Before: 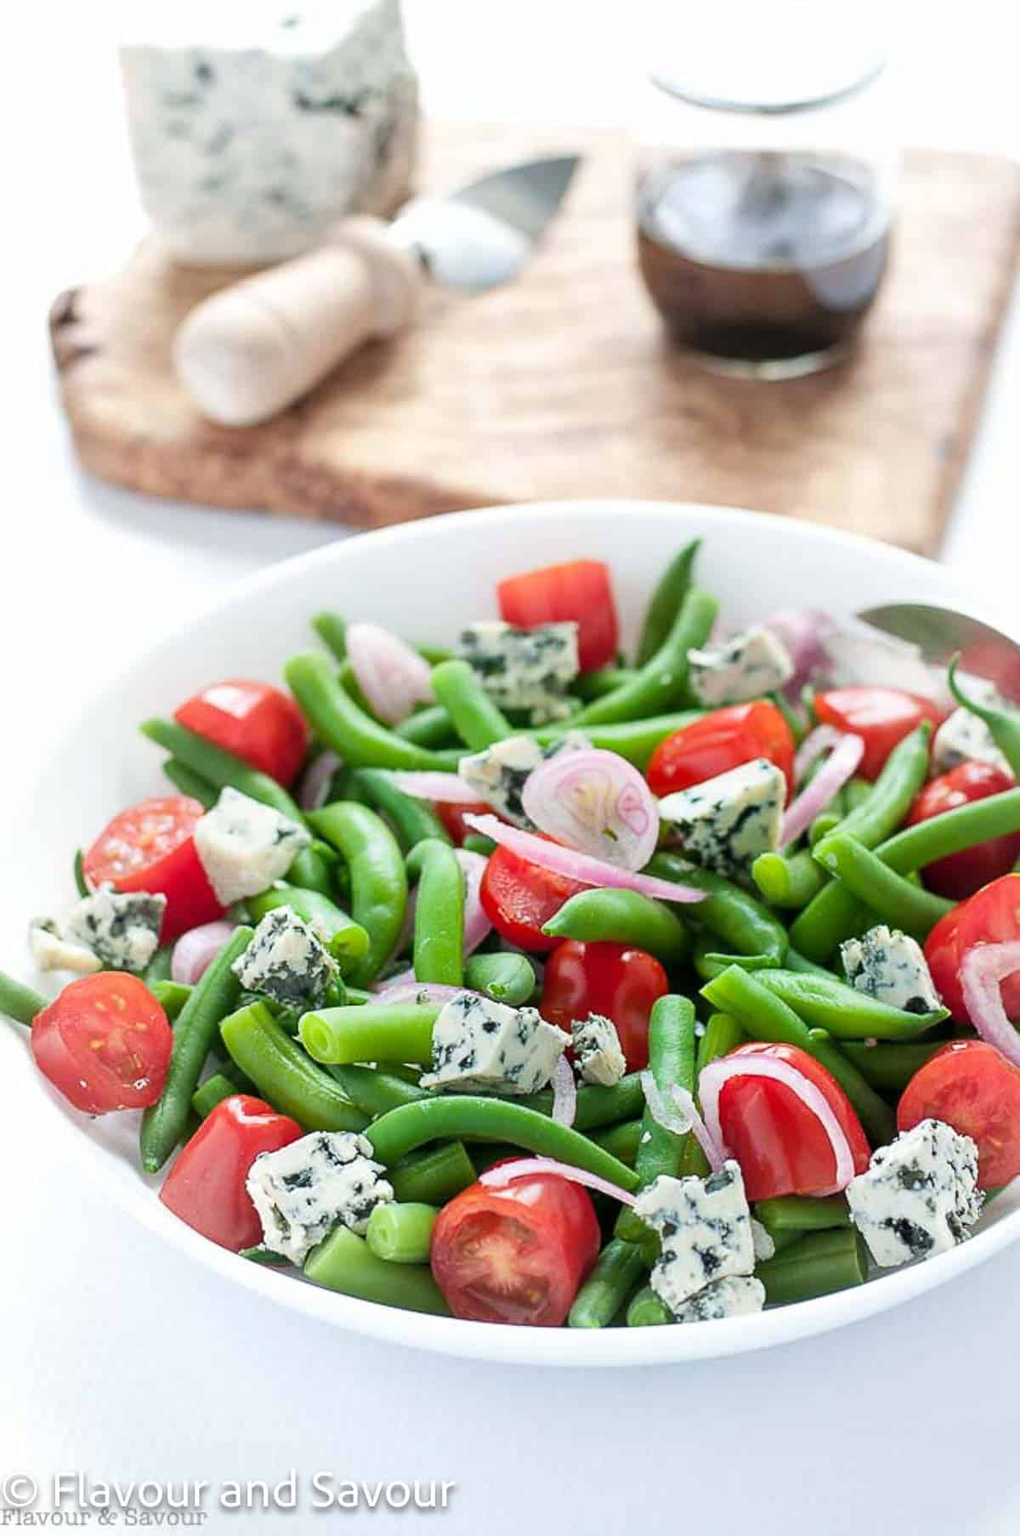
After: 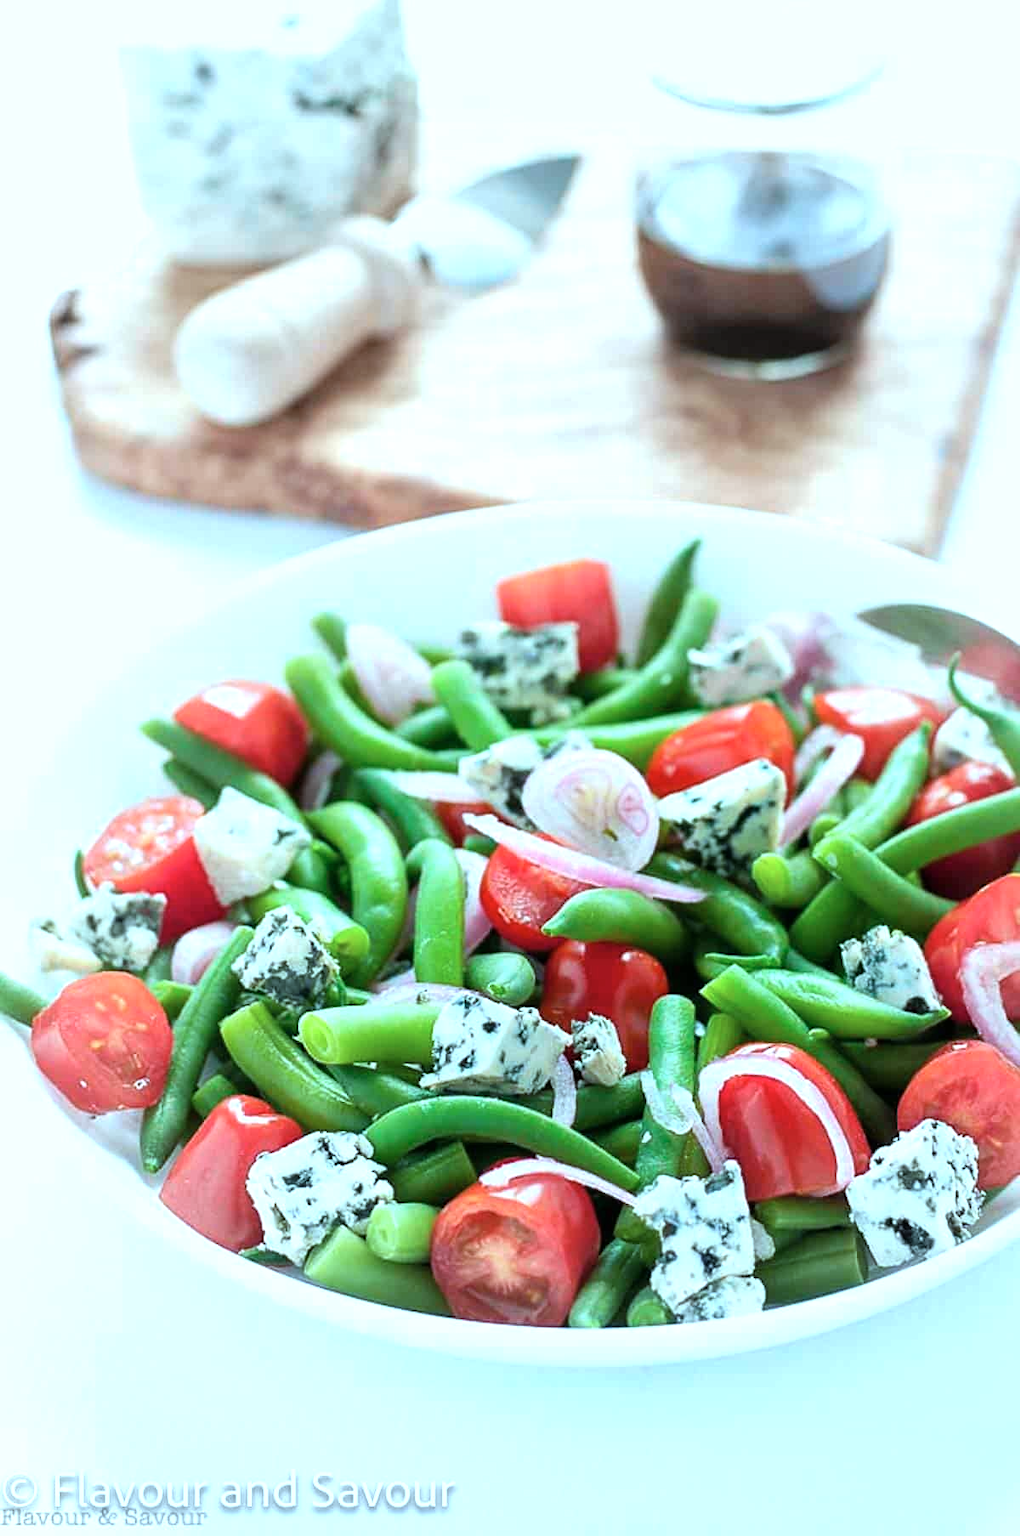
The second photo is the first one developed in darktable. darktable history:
color correction: highlights a* -11.72, highlights b* -15.08
tone equalizer: -8 EV -0.385 EV, -7 EV -0.408 EV, -6 EV -0.326 EV, -5 EV -0.195 EV, -3 EV 0.196 EV, -2 EV 0.313 EV, -1 EV 0.388 EV, +0 EV 0.423 EV
